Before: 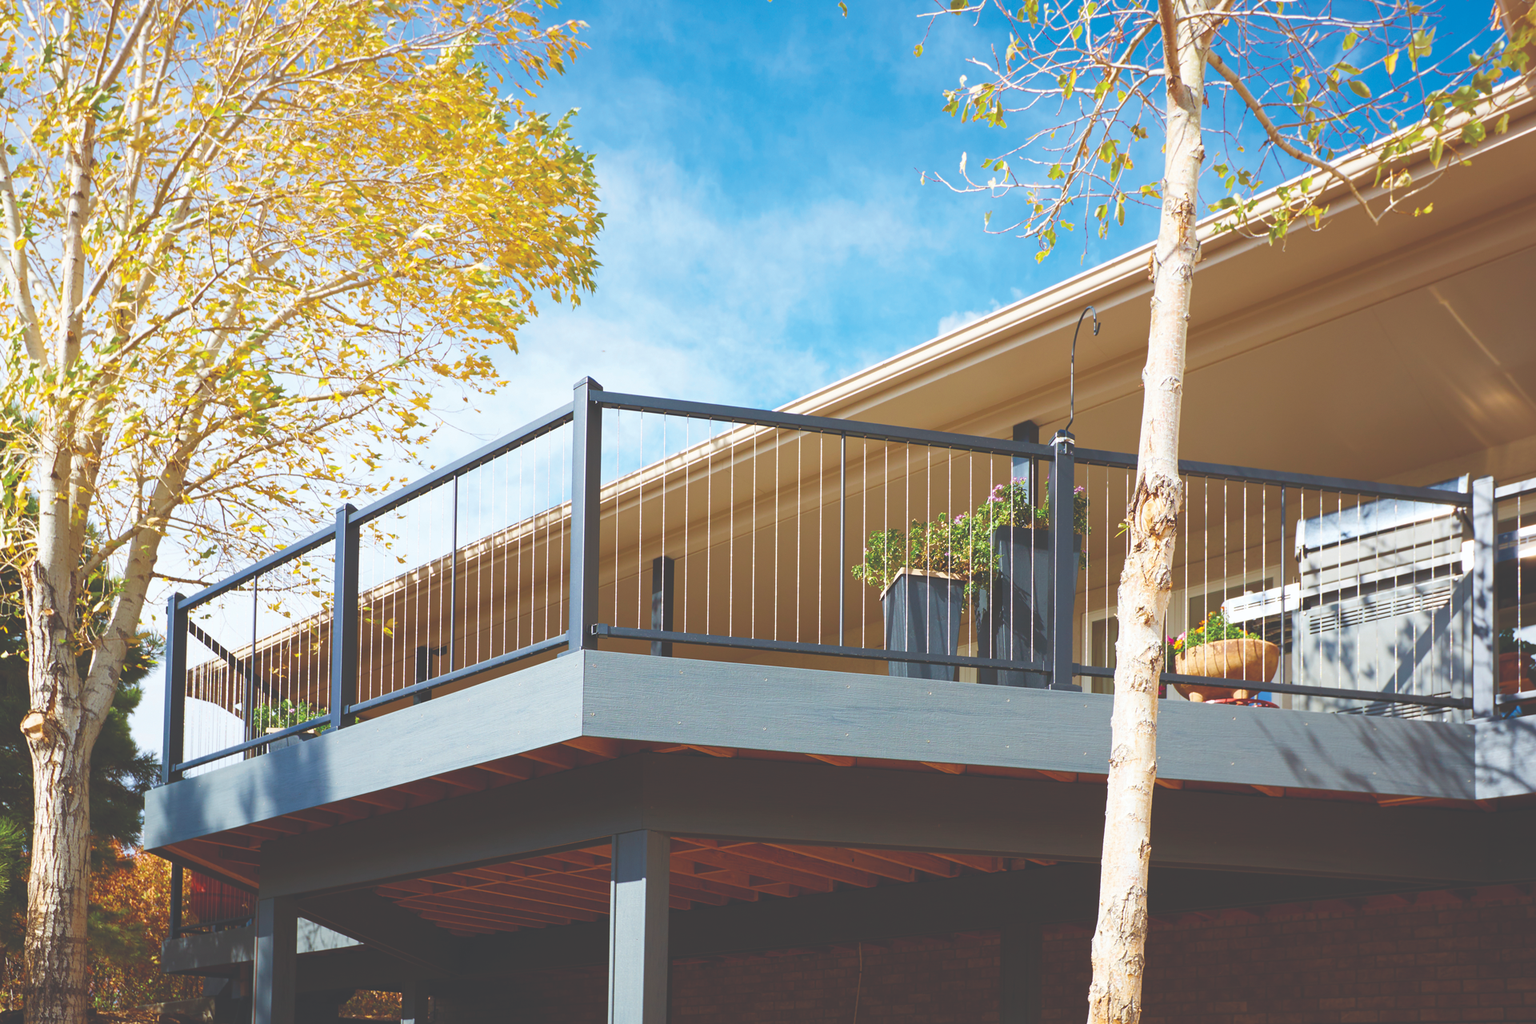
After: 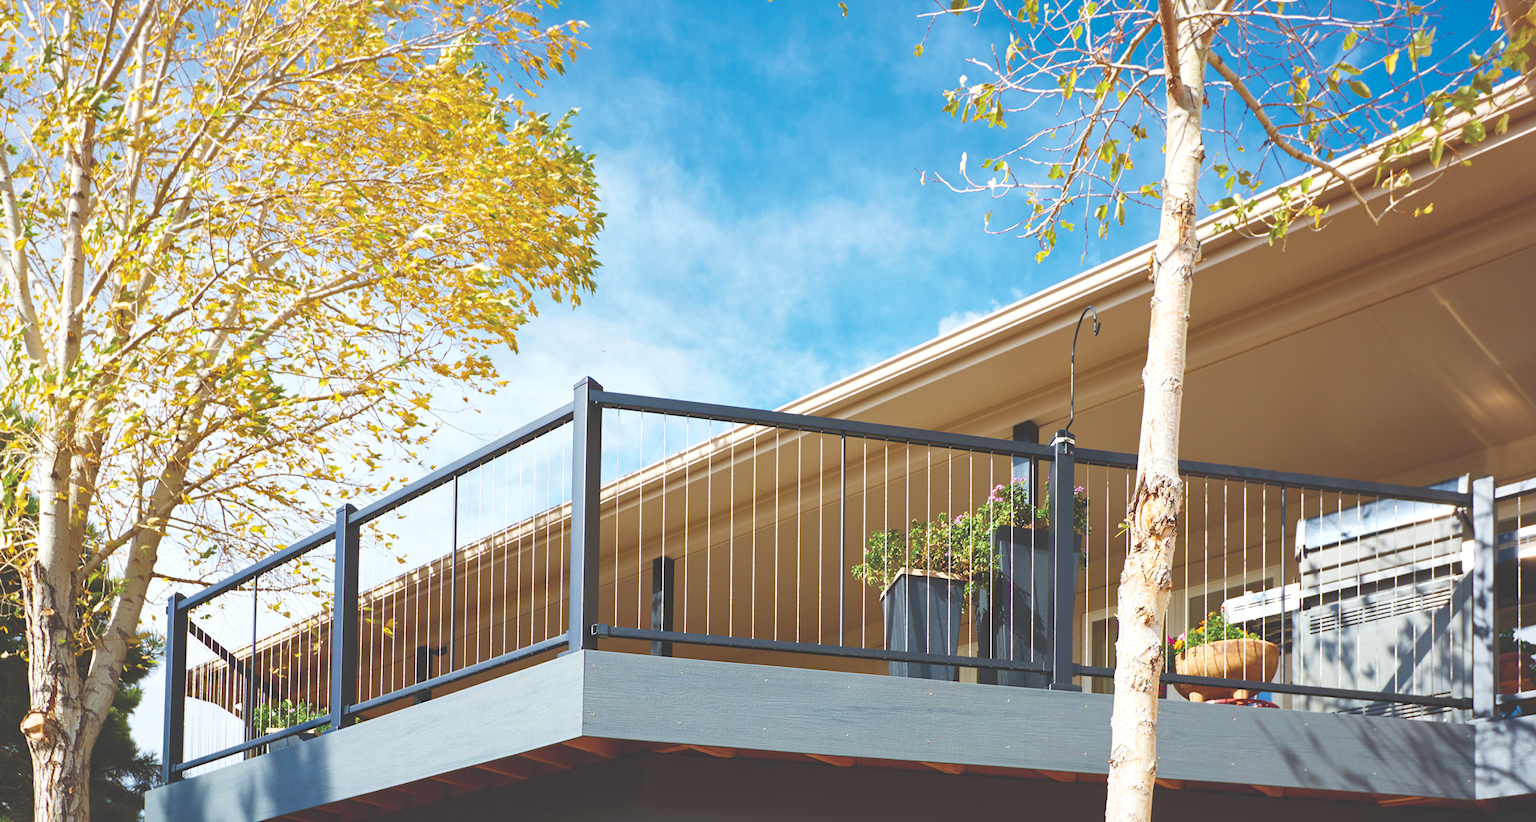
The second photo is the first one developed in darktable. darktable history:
crop: bottom 19.644%
vibrance: vibrance 0%
local contrast: mode bilateral grid, contrast 25, coarseness 50, detail 123%, midtone range 0.2
